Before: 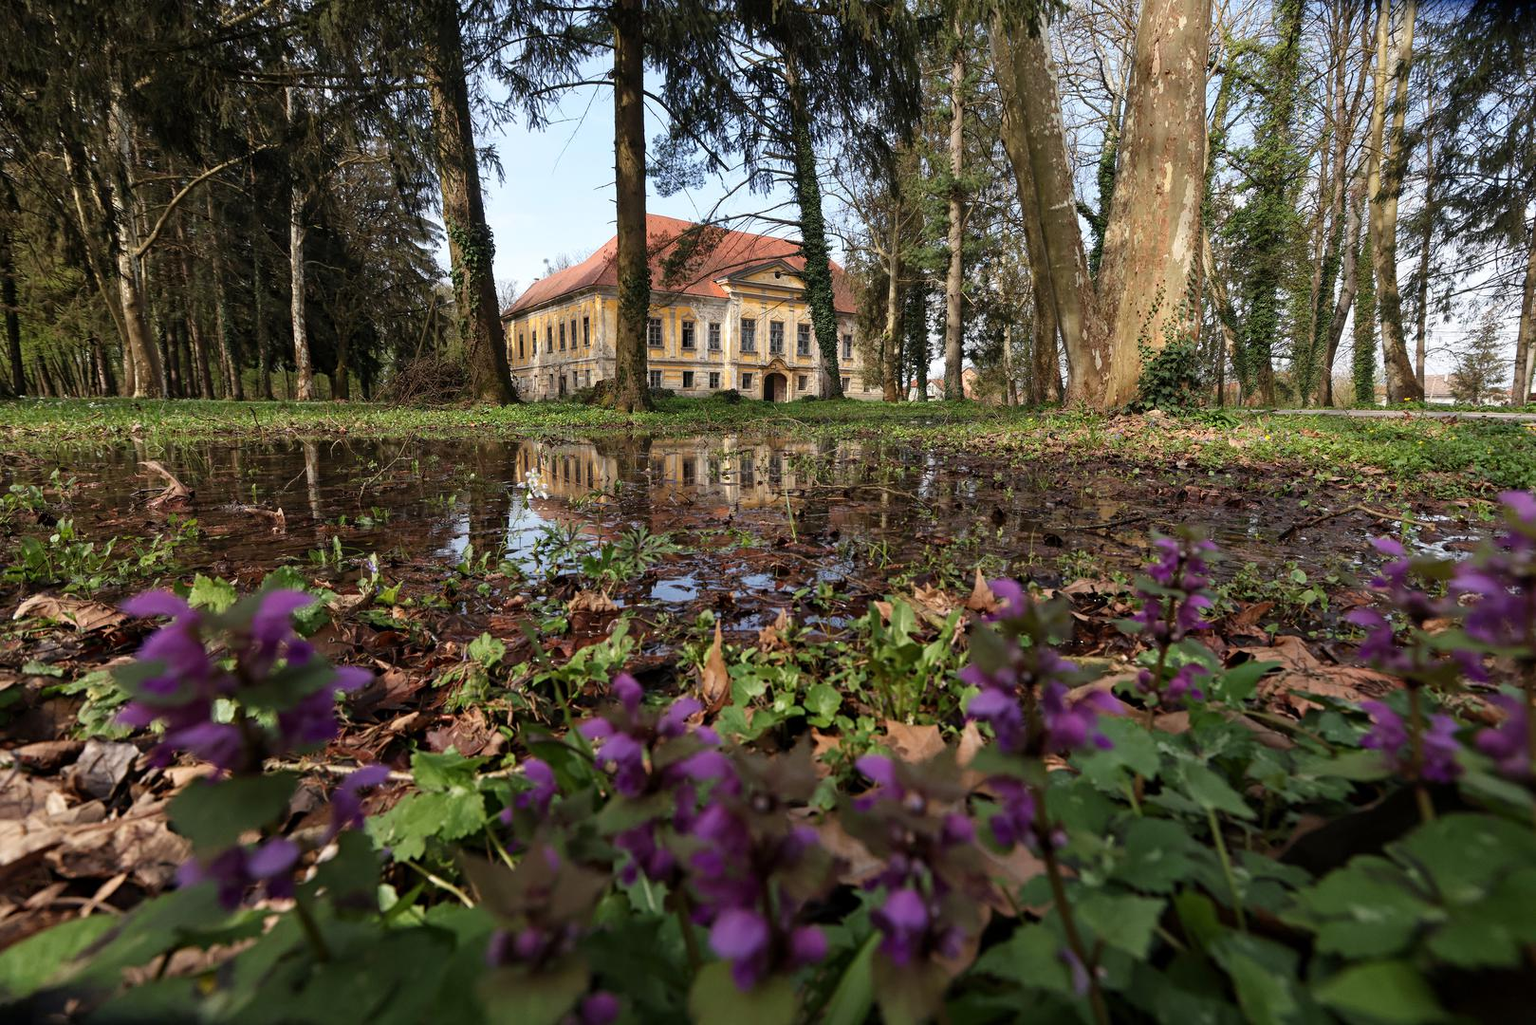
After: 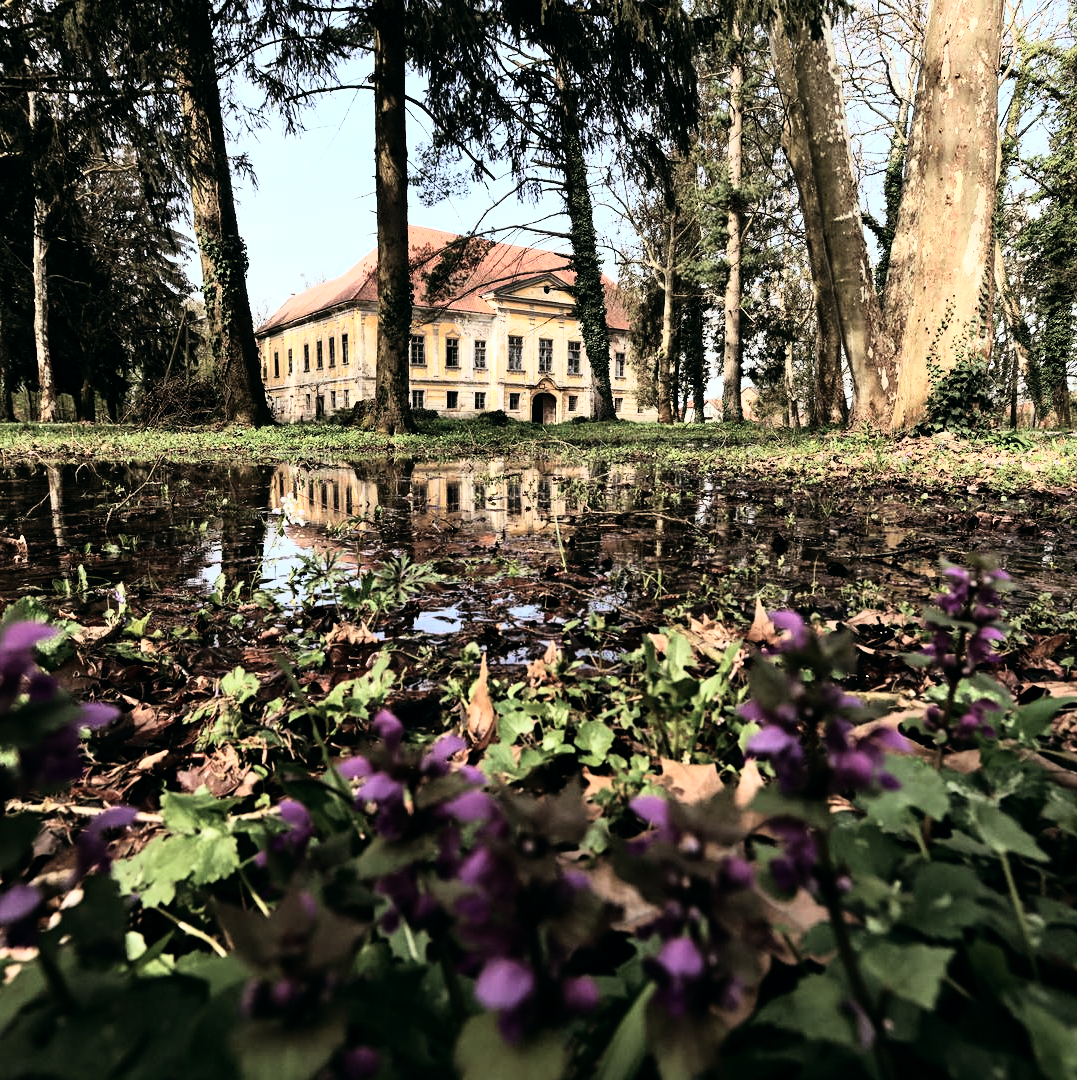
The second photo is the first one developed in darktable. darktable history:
crop: left 16.899%, right 16.556%
rgb curve: curves: ch0 [(0, 0) (0.21, 0.15) (0.24, 0.21) (0.5, 0.75) (0.75, 0.96) (0.89, 0.99) (1, 1)]; ch1 [(0, 0.02) (0.21, 0.13) (0.25, 0.2) (0.5, 0.67) (0.75, 0.9) (0.89, 0.97) (1, 1)]; ch2 [(0, 0.02) (0.21, 0.13) (0.25, 0.2) (0.5, 0.67) (0.75, 0.9) (0.89, 0.97) (1, 1)], compensate middle gray true
color balance: lift [1, 0.994, 1.002, 1.006], gamma [0.957, 1.081, 1.016, 0.919], gain [0.97, 0.972, 1.01, 1.028], input saturation 91.06%, output saturation 79.8%
